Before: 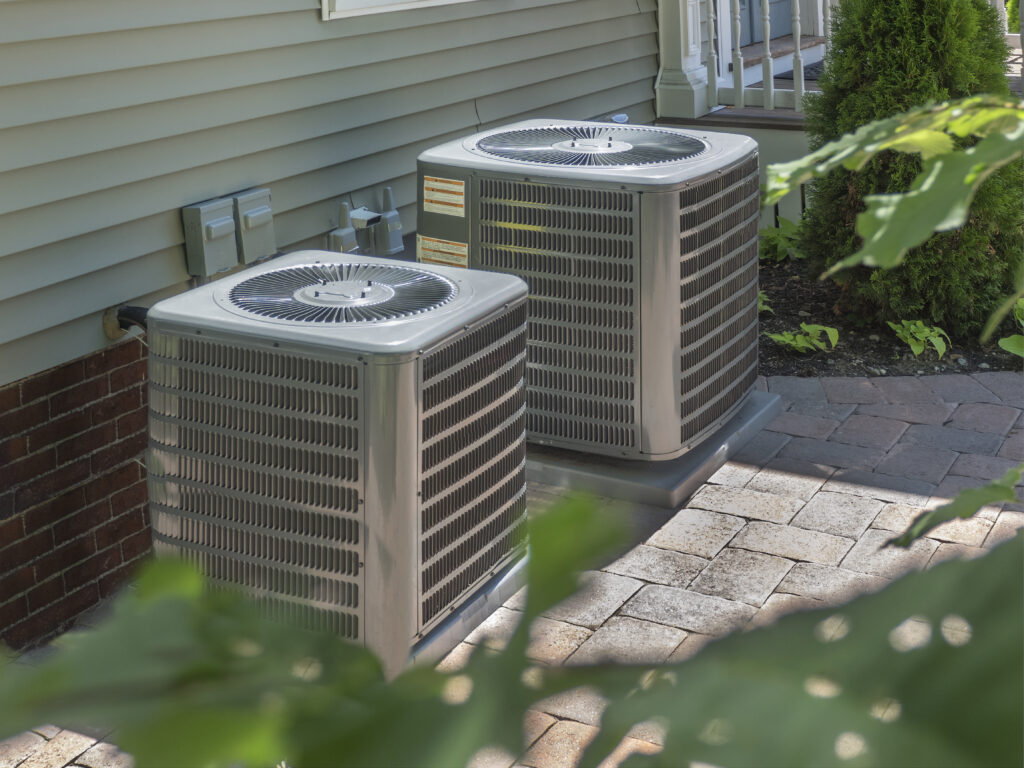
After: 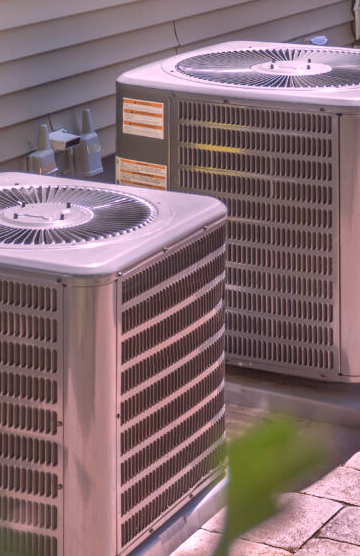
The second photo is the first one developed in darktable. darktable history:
color correction: highlights a* -2.73, highlights b* -2.09, shadows a* 2.41, shadows b* 2.73
crop and rotate: left 29.476%, top 10.214%, right 35.32%, bottom 17.333%
white balance: red 1.188, blue 1.11
